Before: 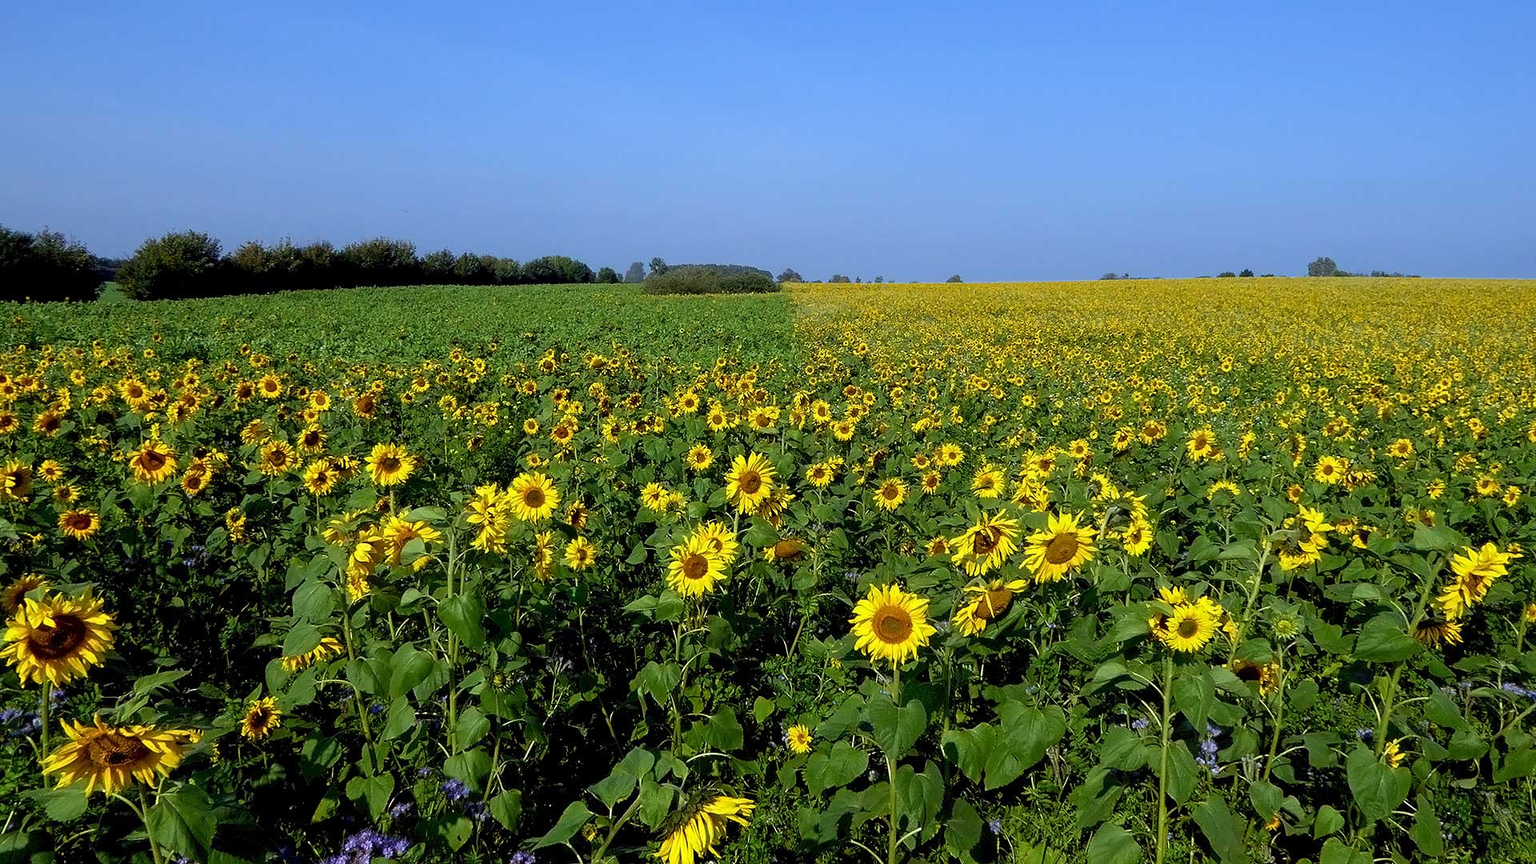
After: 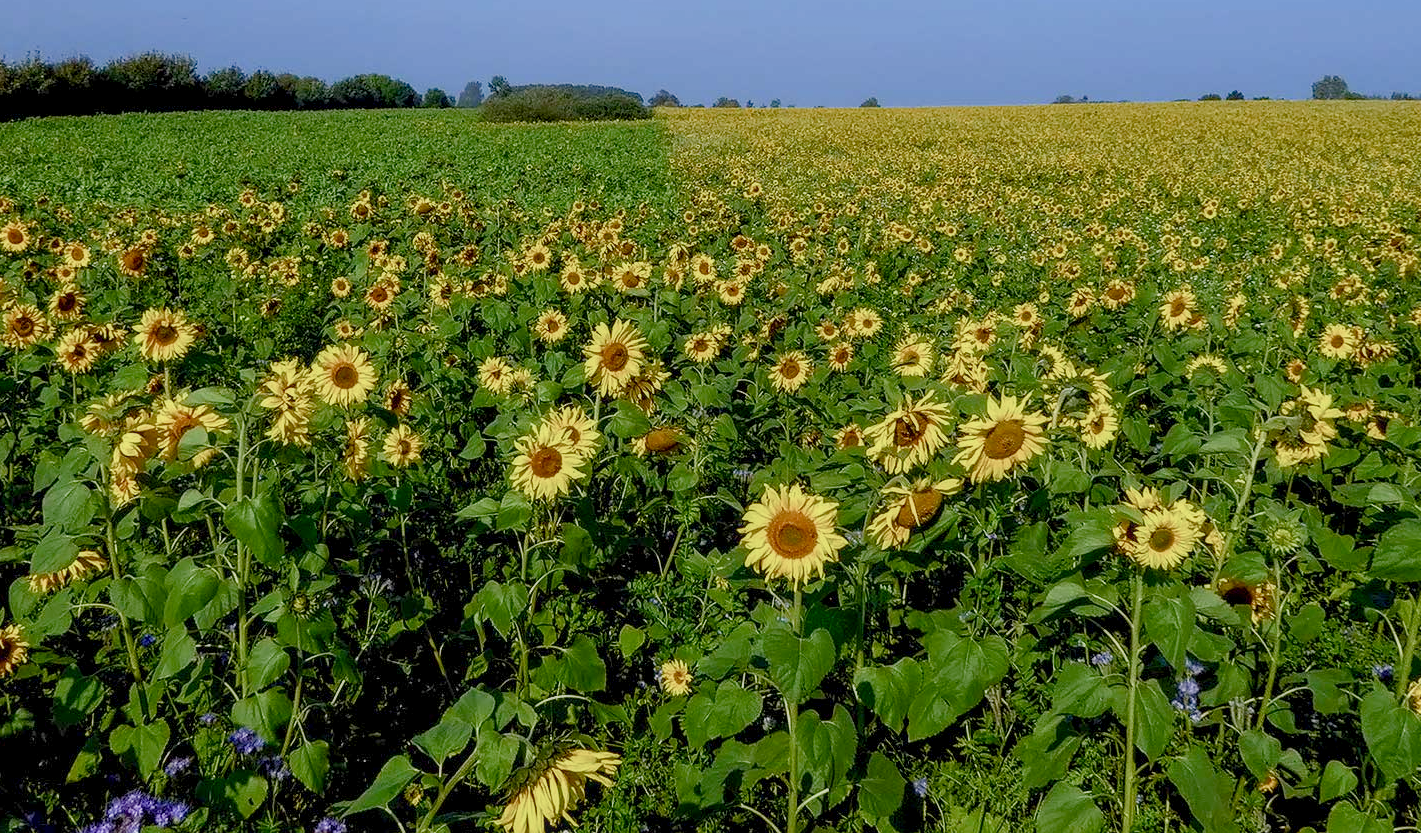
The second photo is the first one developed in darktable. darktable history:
crop: left 16.871%, top 22.857%, right 9.116%
color balance rgb: shadows lift › chroma 1%, shadows lift › hue 113°, highlights gain › chroma 0.2%, highlights gain › hue 333°, perceptual saturation grading › global saturation 20%, perceptual saturation grading › highlights -50%, perceptual saturation grading › shadows 25%, contrast -20%
local contrast: highlights 55%, shadows 52%, detail 130%, midtone range 0.452
